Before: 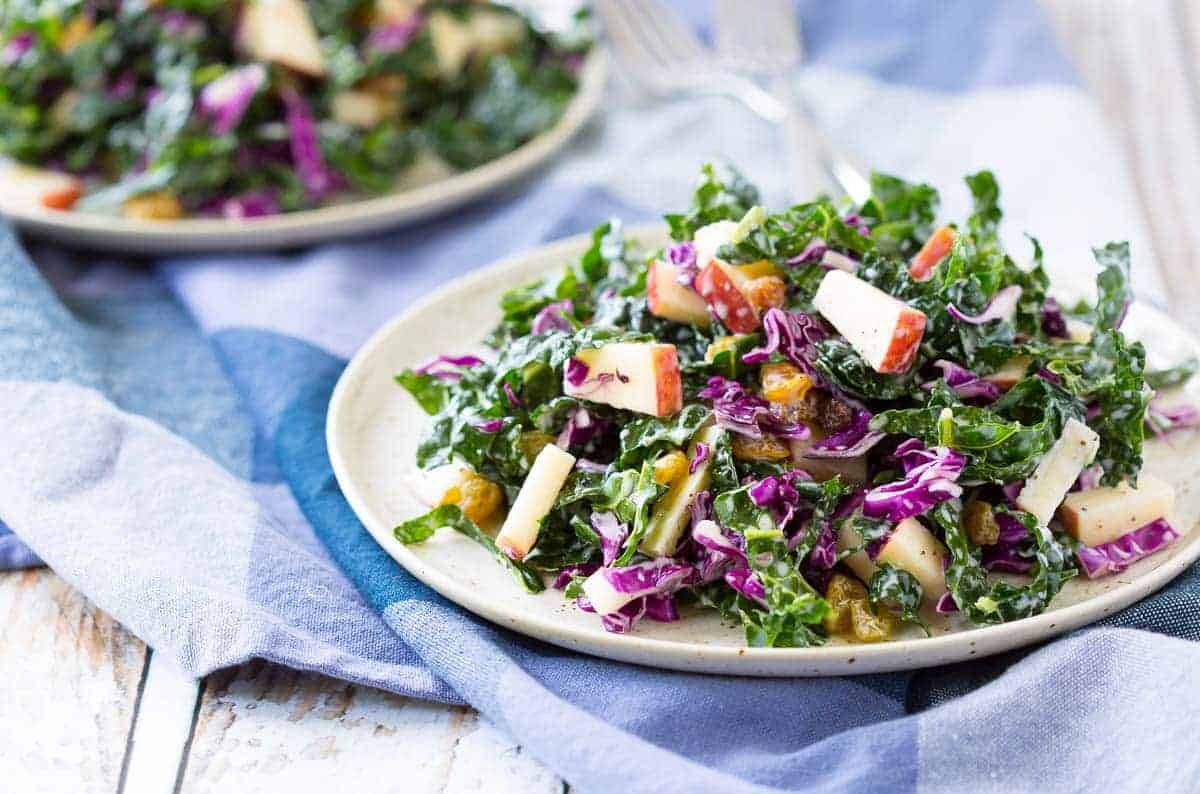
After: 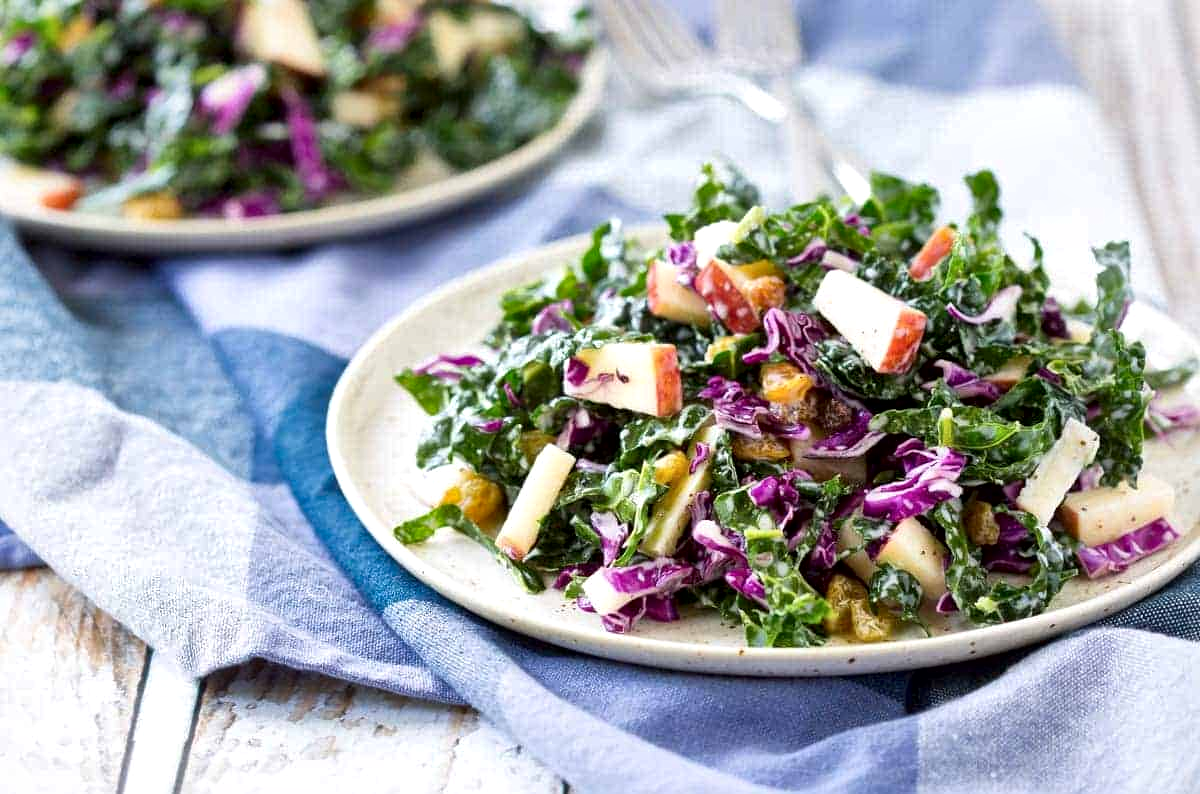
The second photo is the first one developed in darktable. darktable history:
local contrast: mode bilateral grid, contrast 20, coarseness 50, detail 171%, midtone range 0.2
tone equalizer: on, module defaults
